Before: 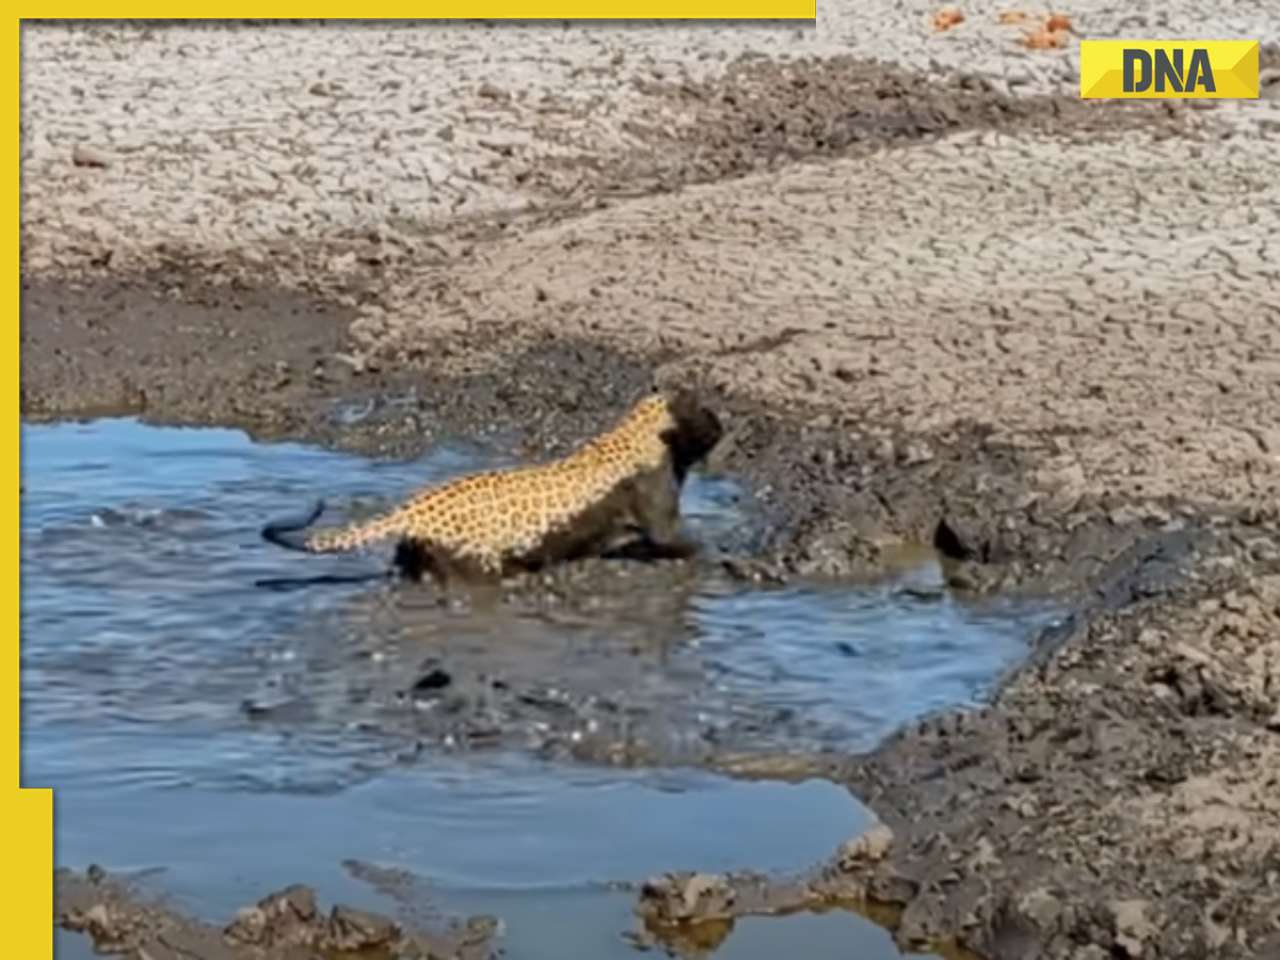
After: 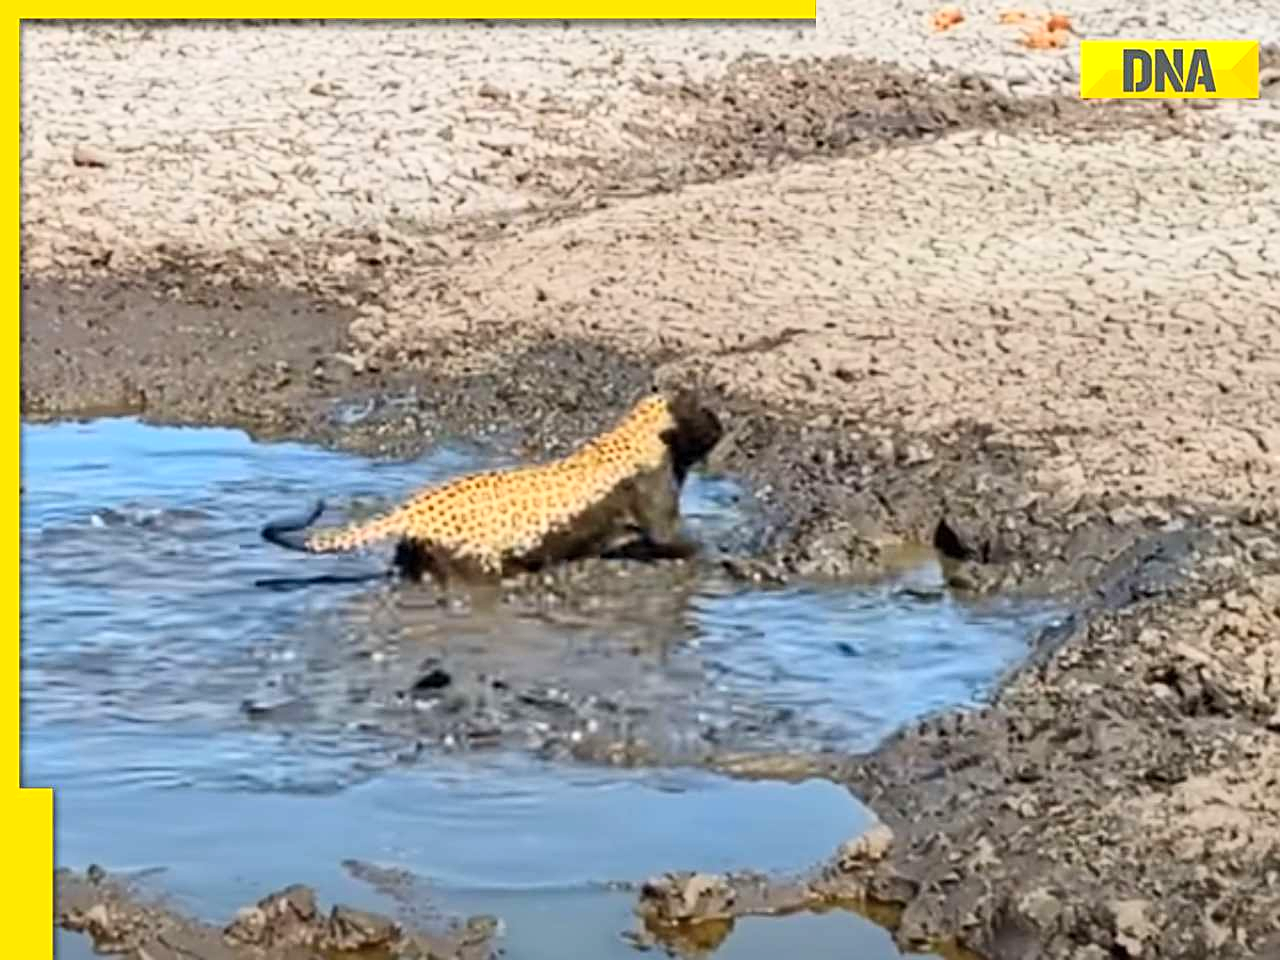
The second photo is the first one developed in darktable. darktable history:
contrast brightness saturation: contrast 0.2, brightness 0.16, saturation 0.22
exposure: exposure 0.161 EV, compensate highlight preservation false
sharpen: on, module defaults
white balance: emerald 1
